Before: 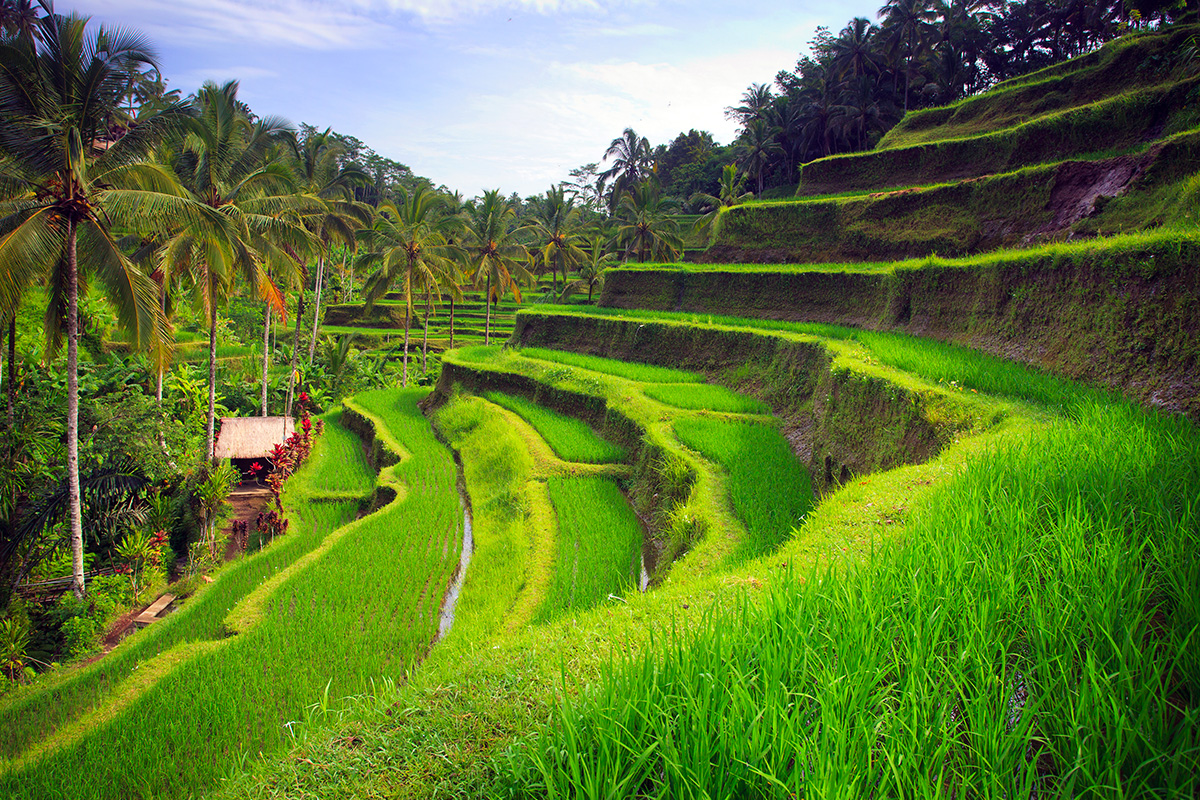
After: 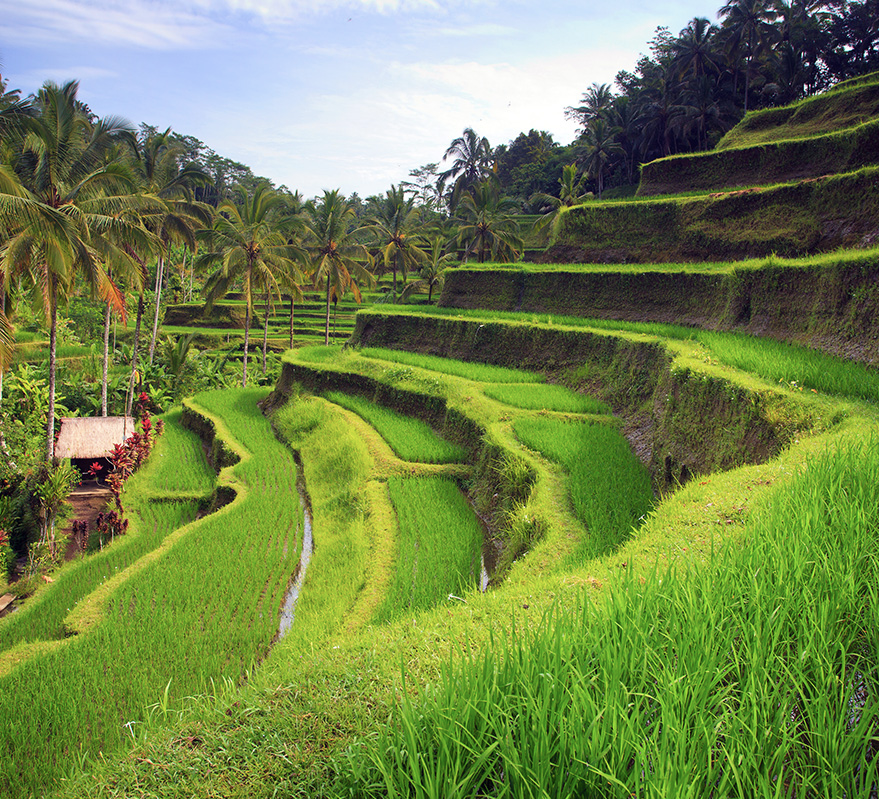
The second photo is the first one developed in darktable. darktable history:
crop: left 13.384%, right 13.356%
